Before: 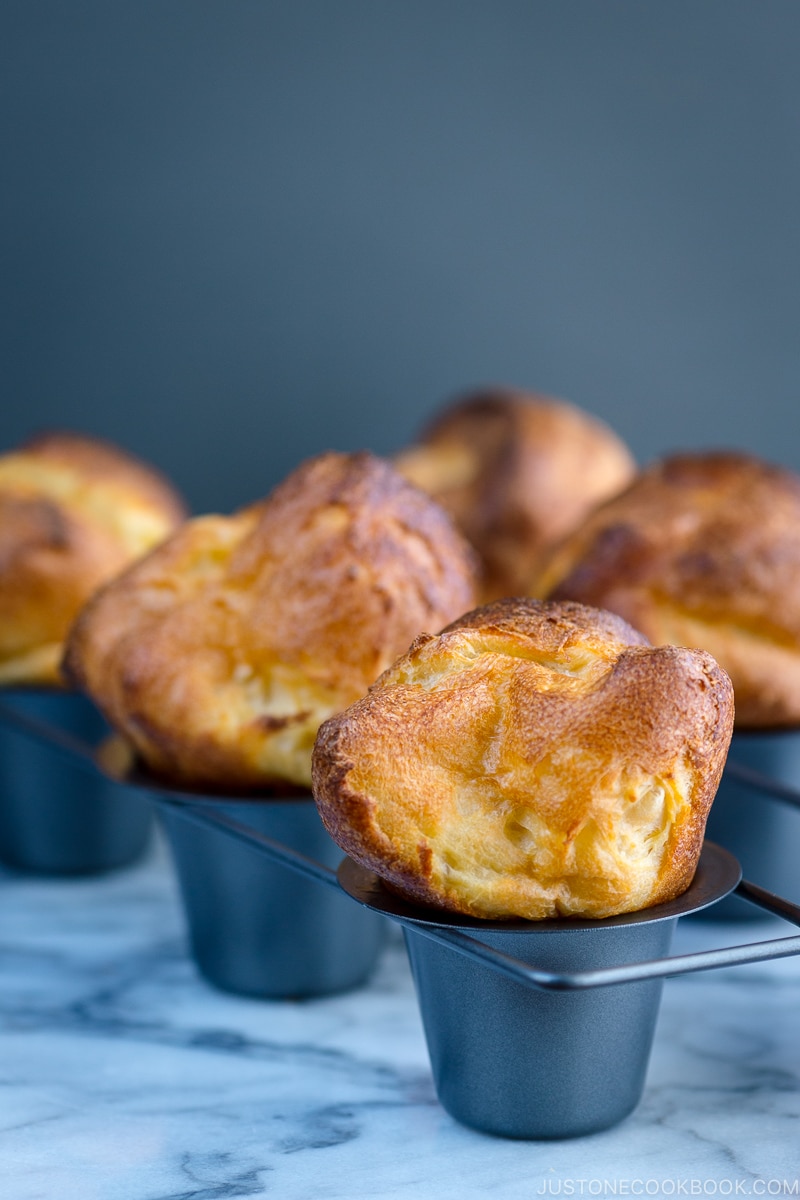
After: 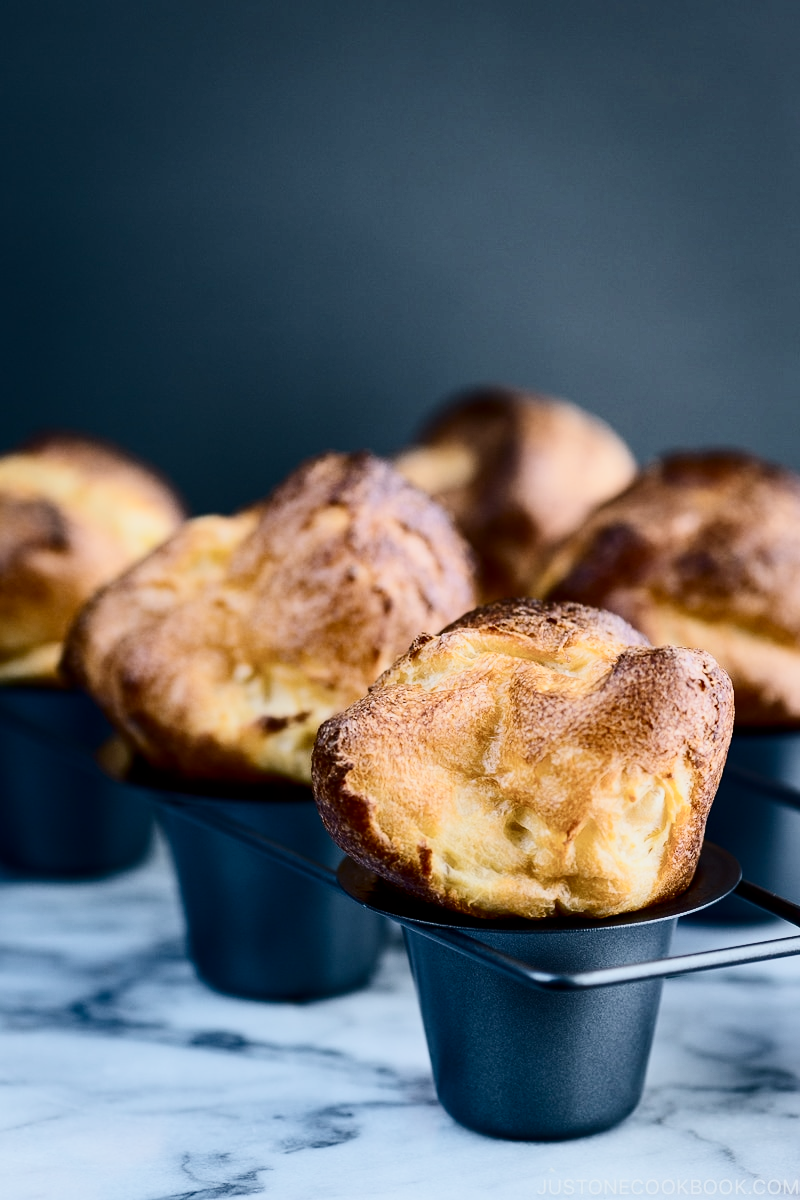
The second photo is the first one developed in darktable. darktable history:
filmic rgb: black relative exposure -6.77 EV, white relative exposure 5.88 EV, hardness 2.71
contrast brightness saturation: contrast 0.484, saturation -0.094
